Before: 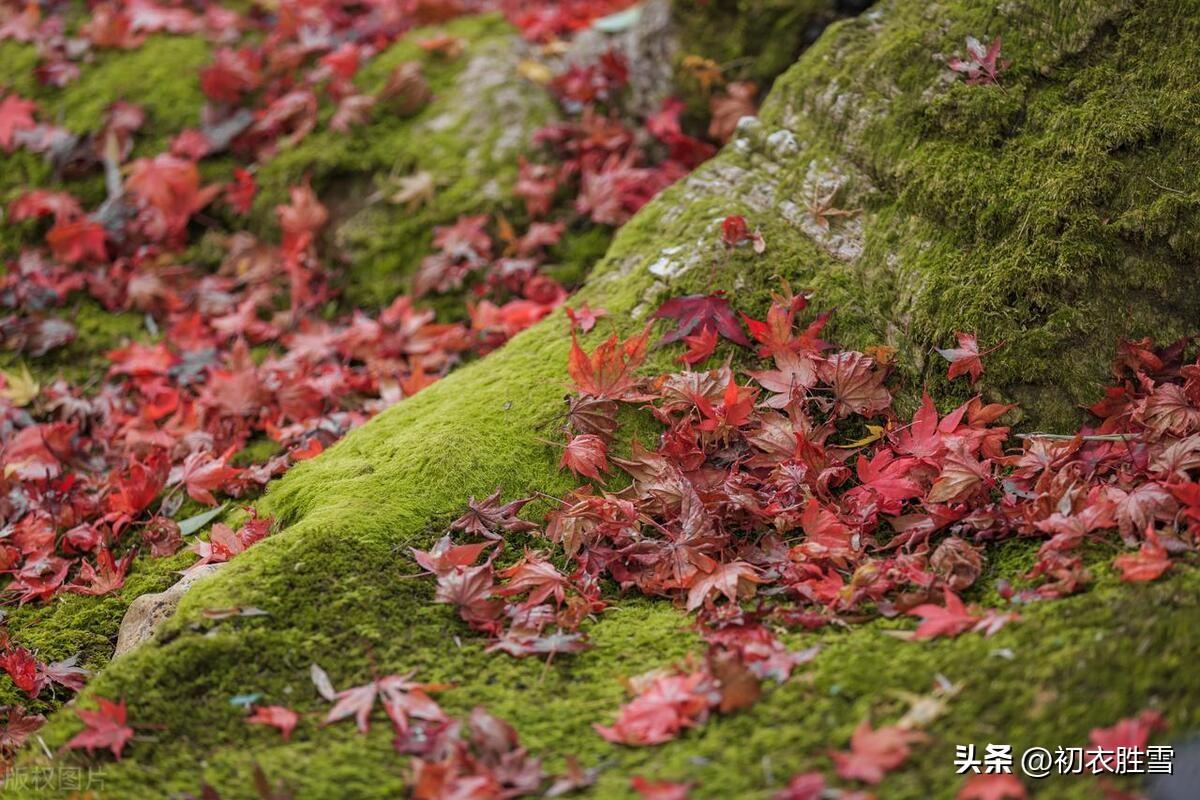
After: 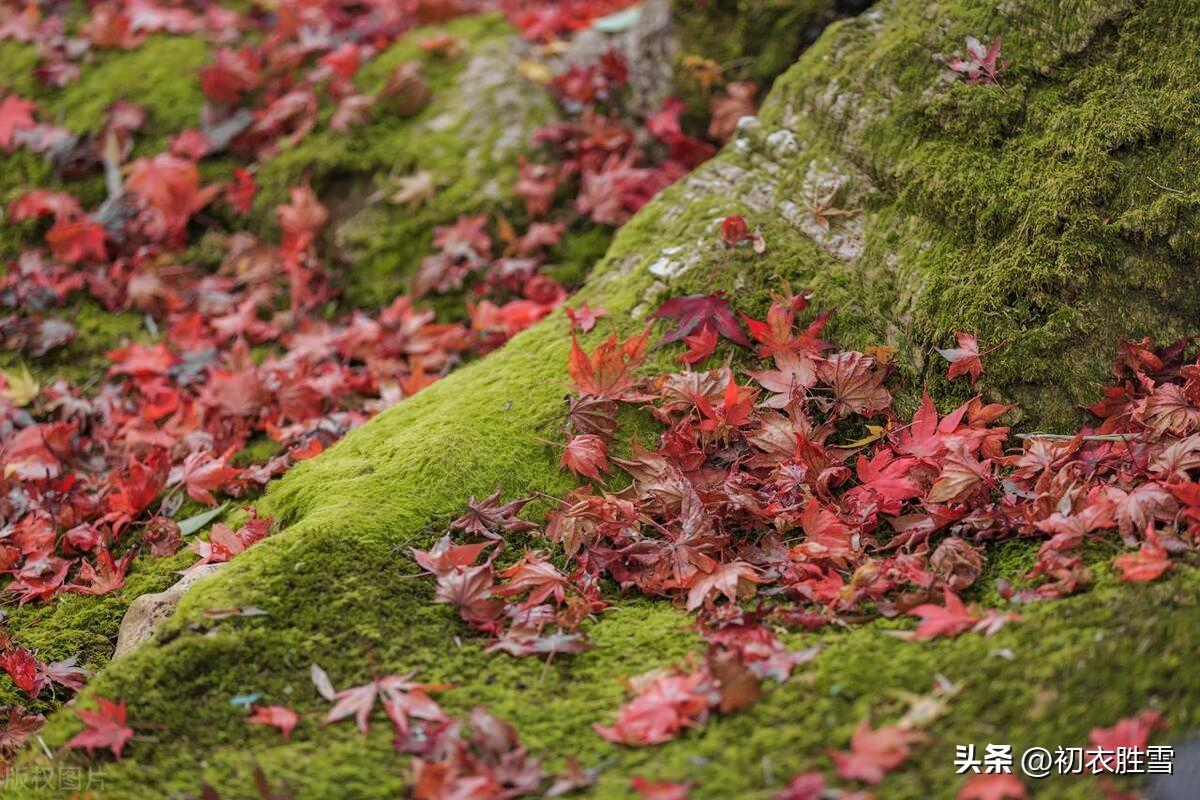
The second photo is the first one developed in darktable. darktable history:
shadows and highlights: low approximation 0.01, soften with gaussian
bloom: size 3%, threshold 100%, strength 0%
